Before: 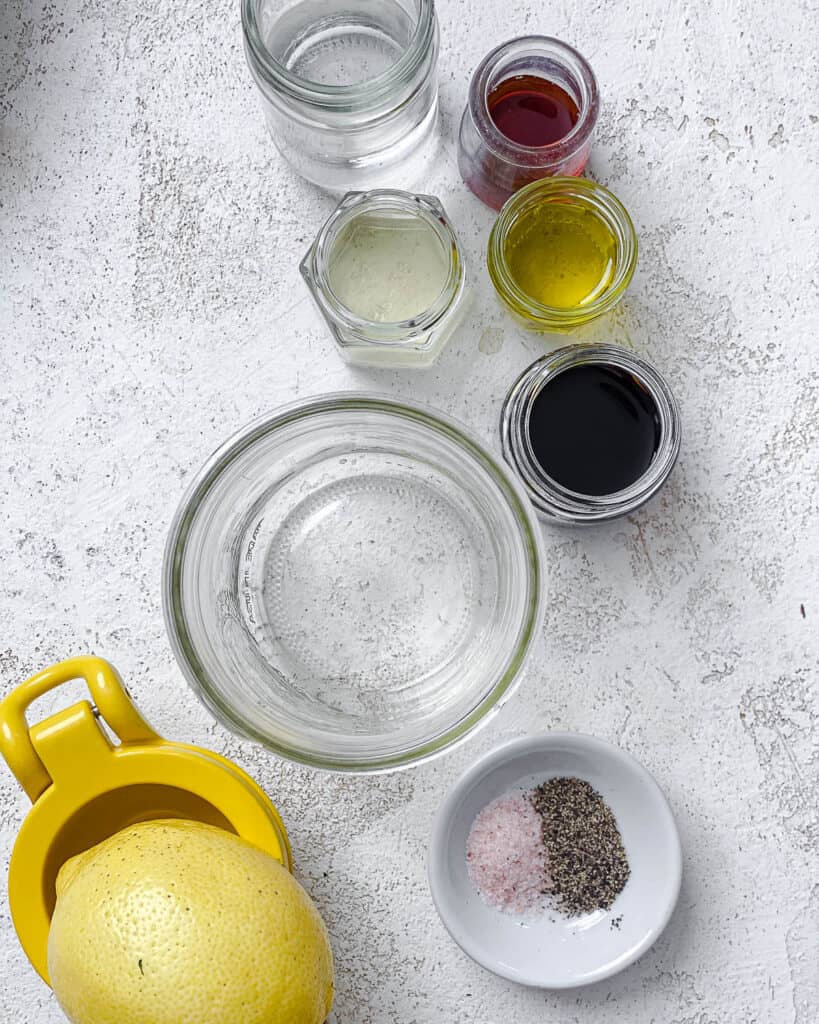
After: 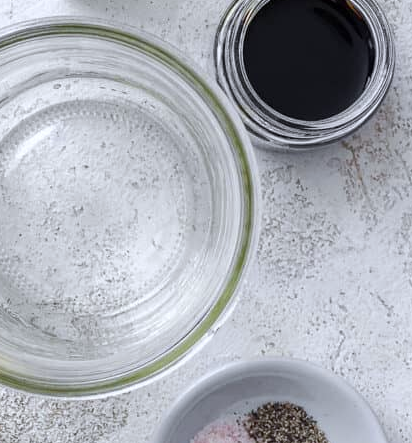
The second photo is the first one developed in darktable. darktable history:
crop: left 35.03%, top 36.625%, right 14.663%, bottom 20.057%
white balance: red 0.983, blue 1.036
